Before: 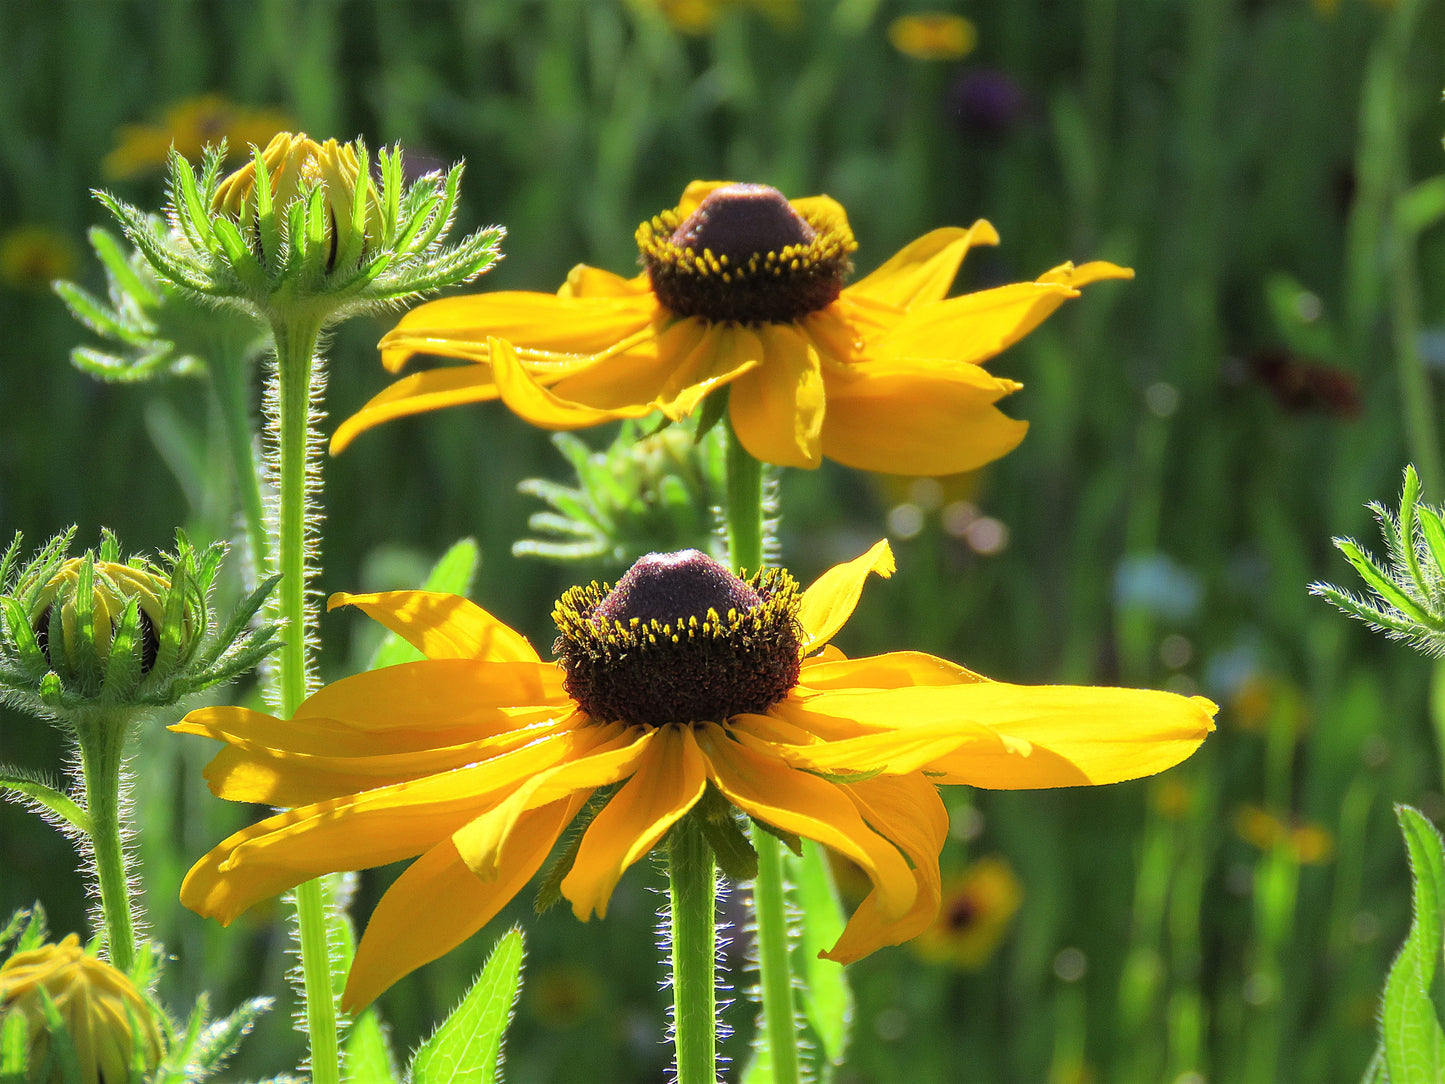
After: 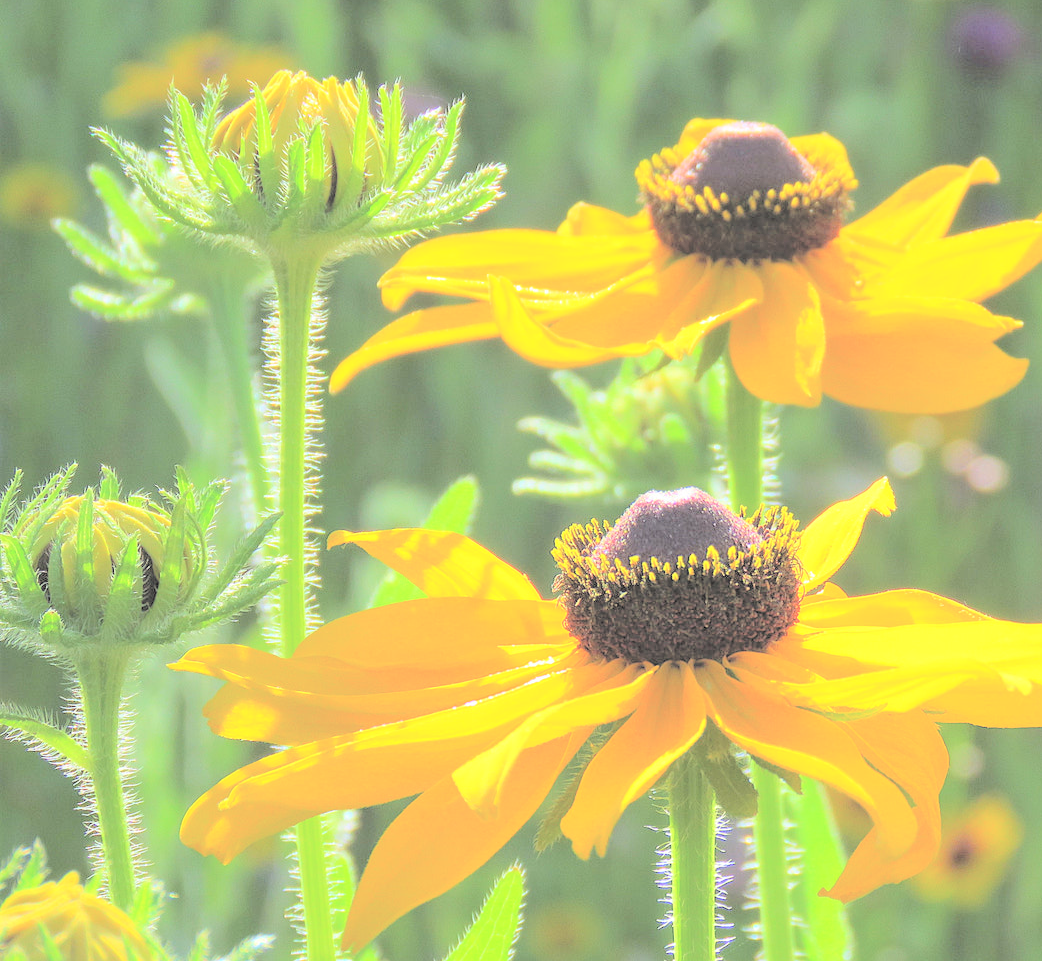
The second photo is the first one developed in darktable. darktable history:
crop: top 5.8%, right 27.863%, bottom 5.514%
contrast brightness saturation: brightness 0.984
